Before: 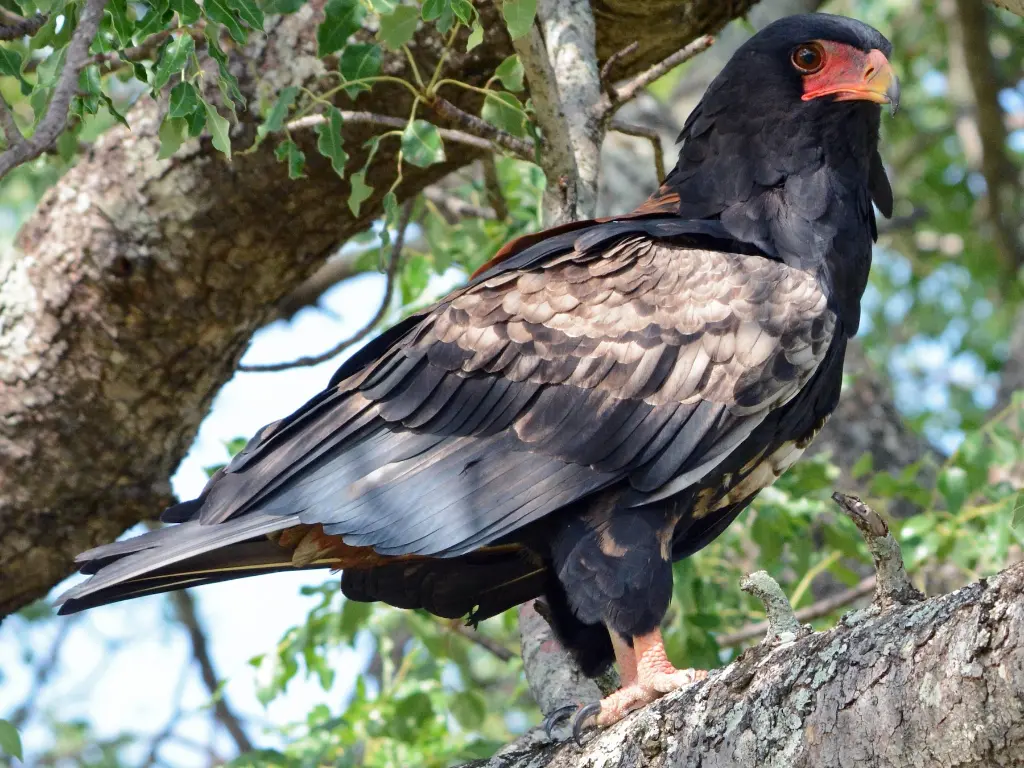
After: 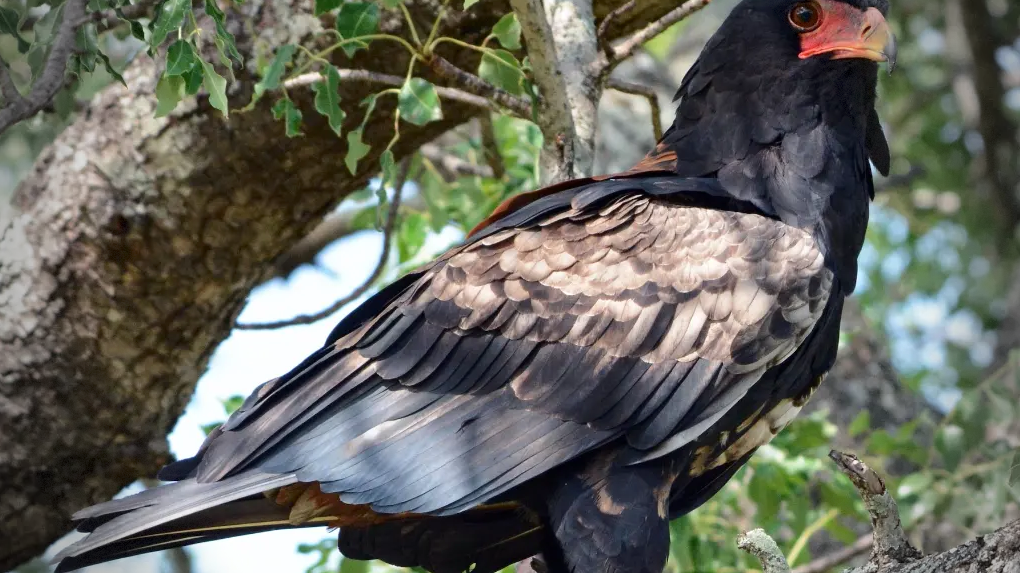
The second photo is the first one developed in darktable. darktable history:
shadows and highlights: shadows -30.15, highlights 29.58
vignetting: fall-off start 75.83%, fall-off radius 27.1%, width/height ratio 0.97, dithering 8-bit output
crop: left 0.342%, top 5.491%, bottom 19.79%
